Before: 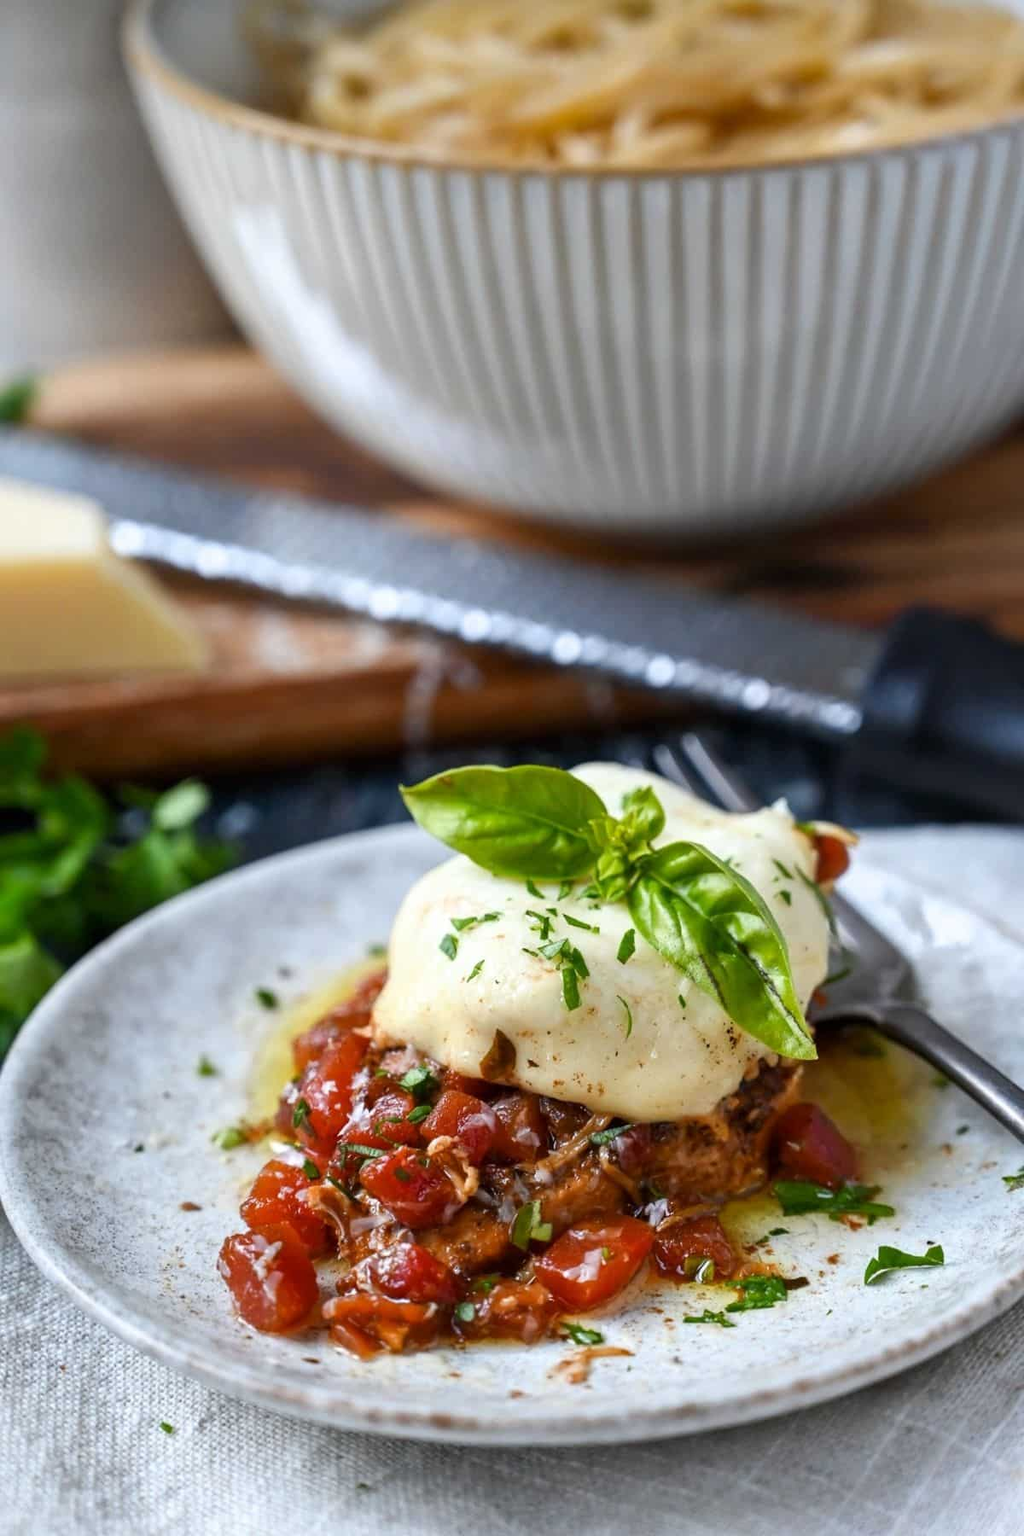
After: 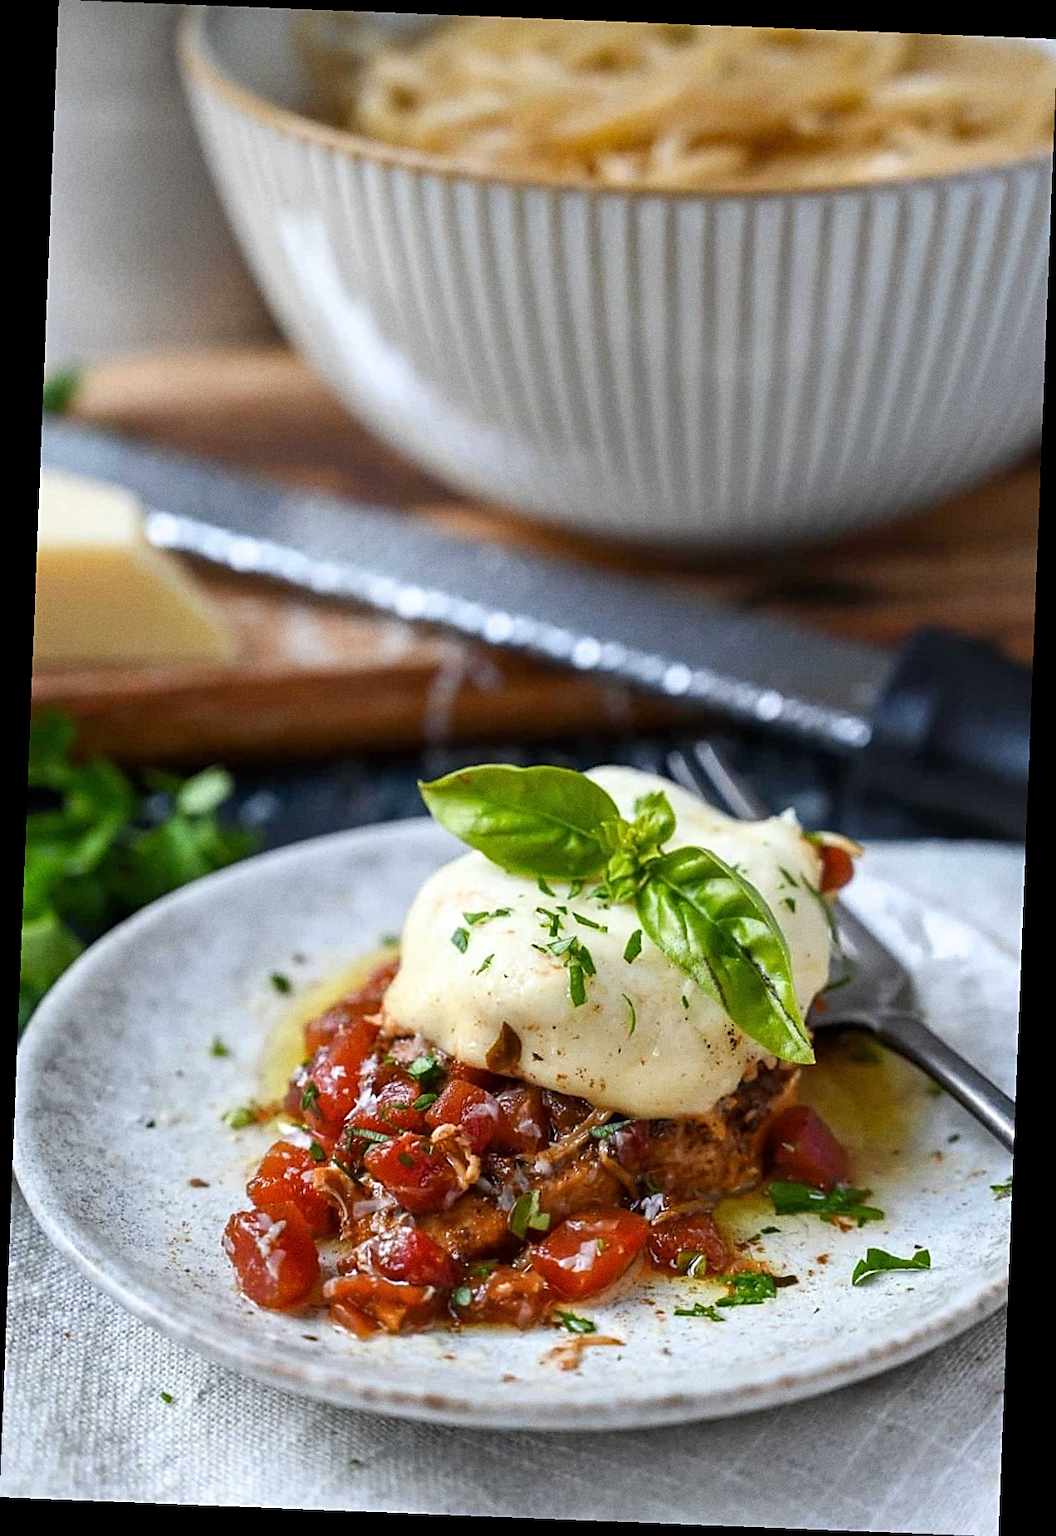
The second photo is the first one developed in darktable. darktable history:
rotate and perspective: rotation 2.27°, automatic cropping off
grain: strength 26%
sharpen: on, module defaults
